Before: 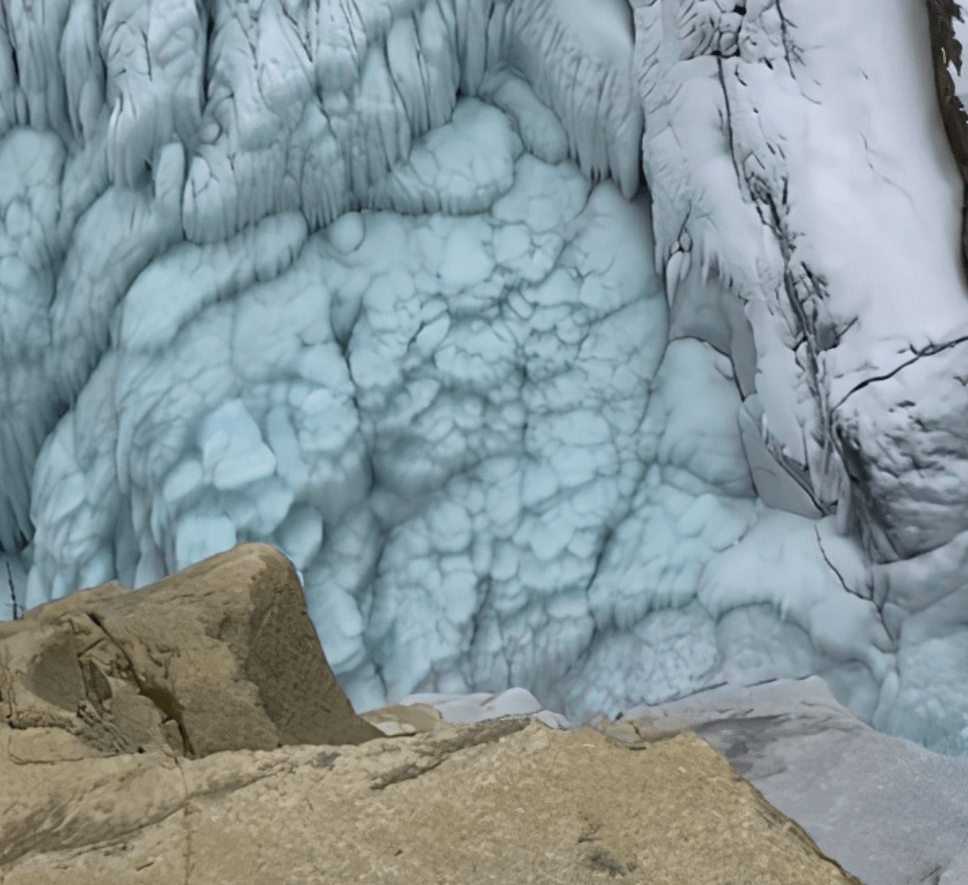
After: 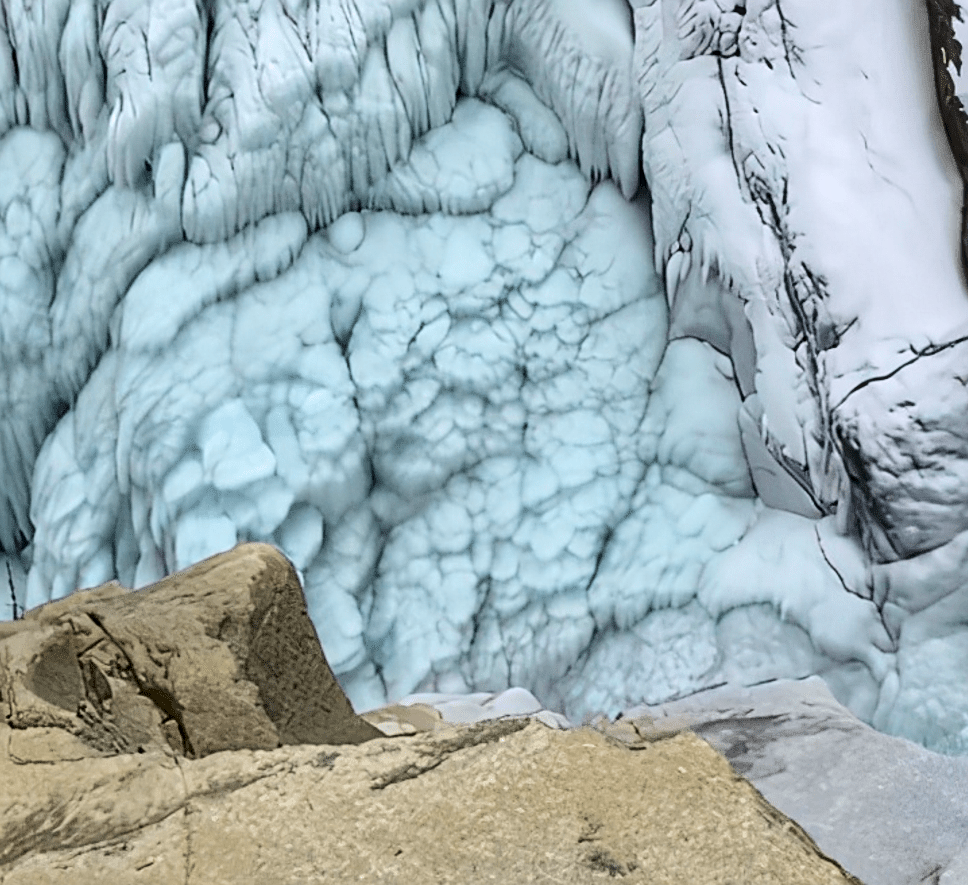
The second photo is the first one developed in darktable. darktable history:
sharpen: on, module defaults
local contrast: on, module defaults
tone equalizer: -7 EV 0.2 EV, -6 EV 0.142 EV, -5 EV 0.065 EV, -4 EV 0.026 EV, -2 EV -0.027 EV, -1 EV -0.058 EV, +0 EV -0.088 EV
base curve: curves: ch0 [(0, 0) (0.036, 0.025) (0.121, 0.166) (0.206, 0.329) (0.605, 0.79) (1, 1)]
